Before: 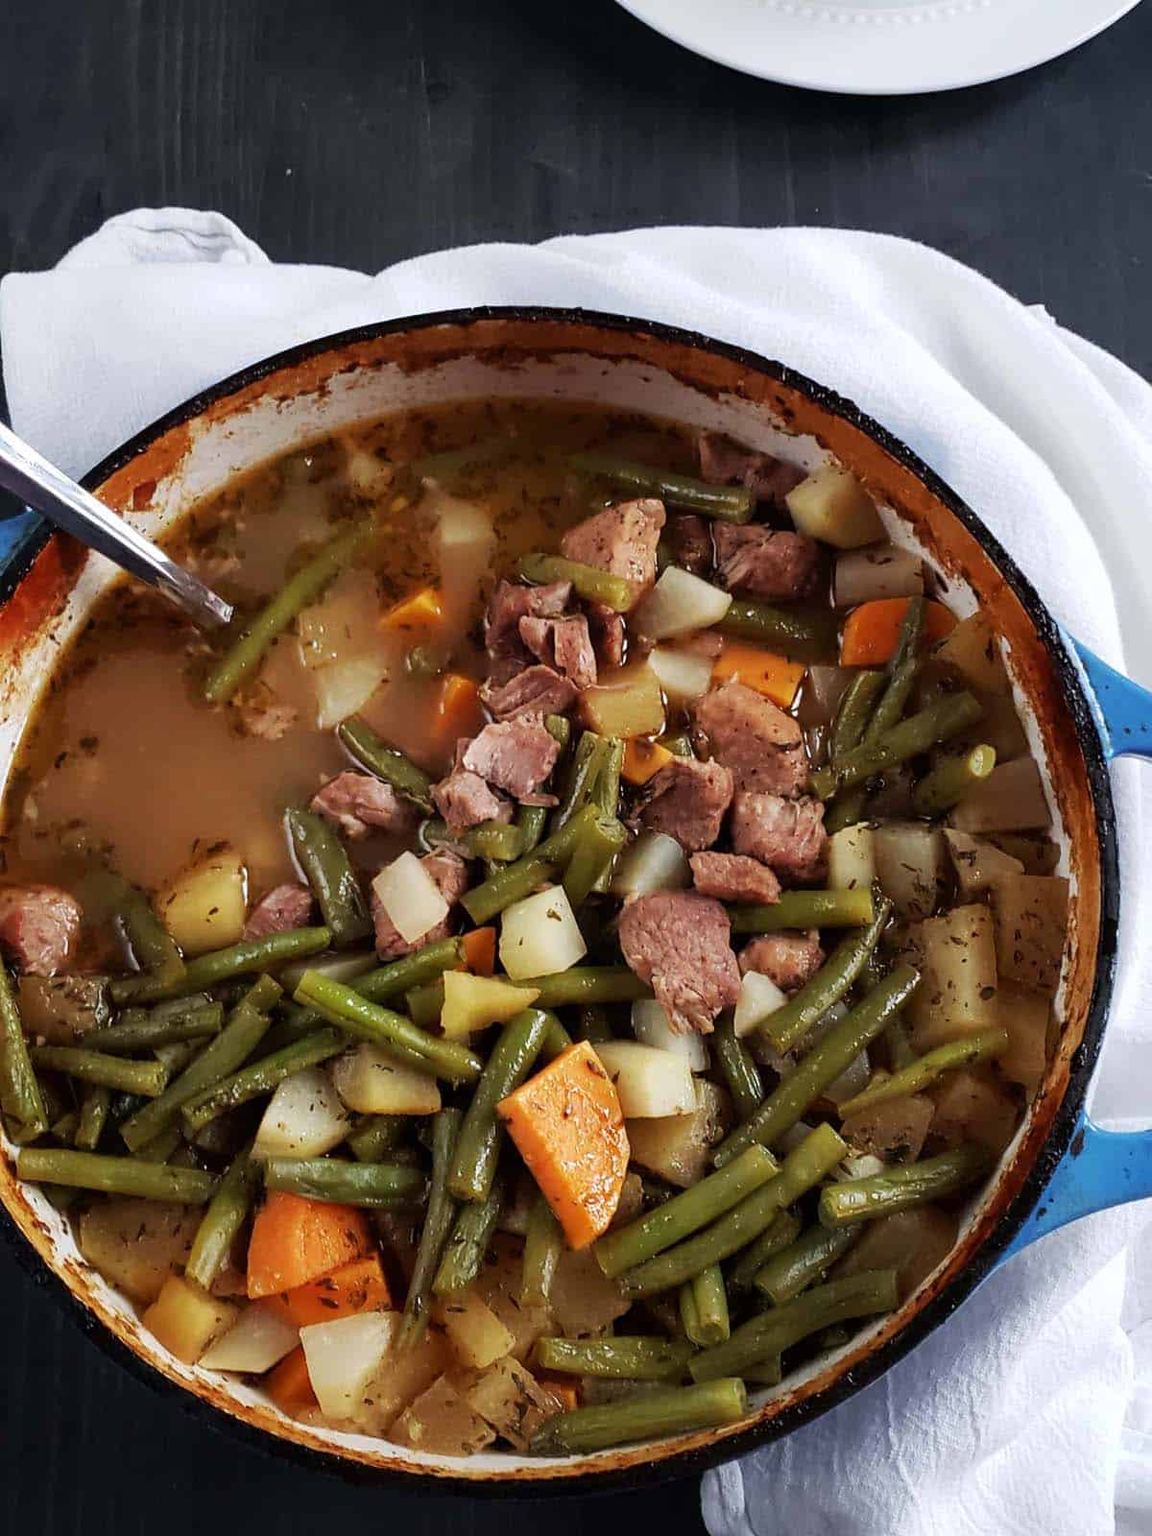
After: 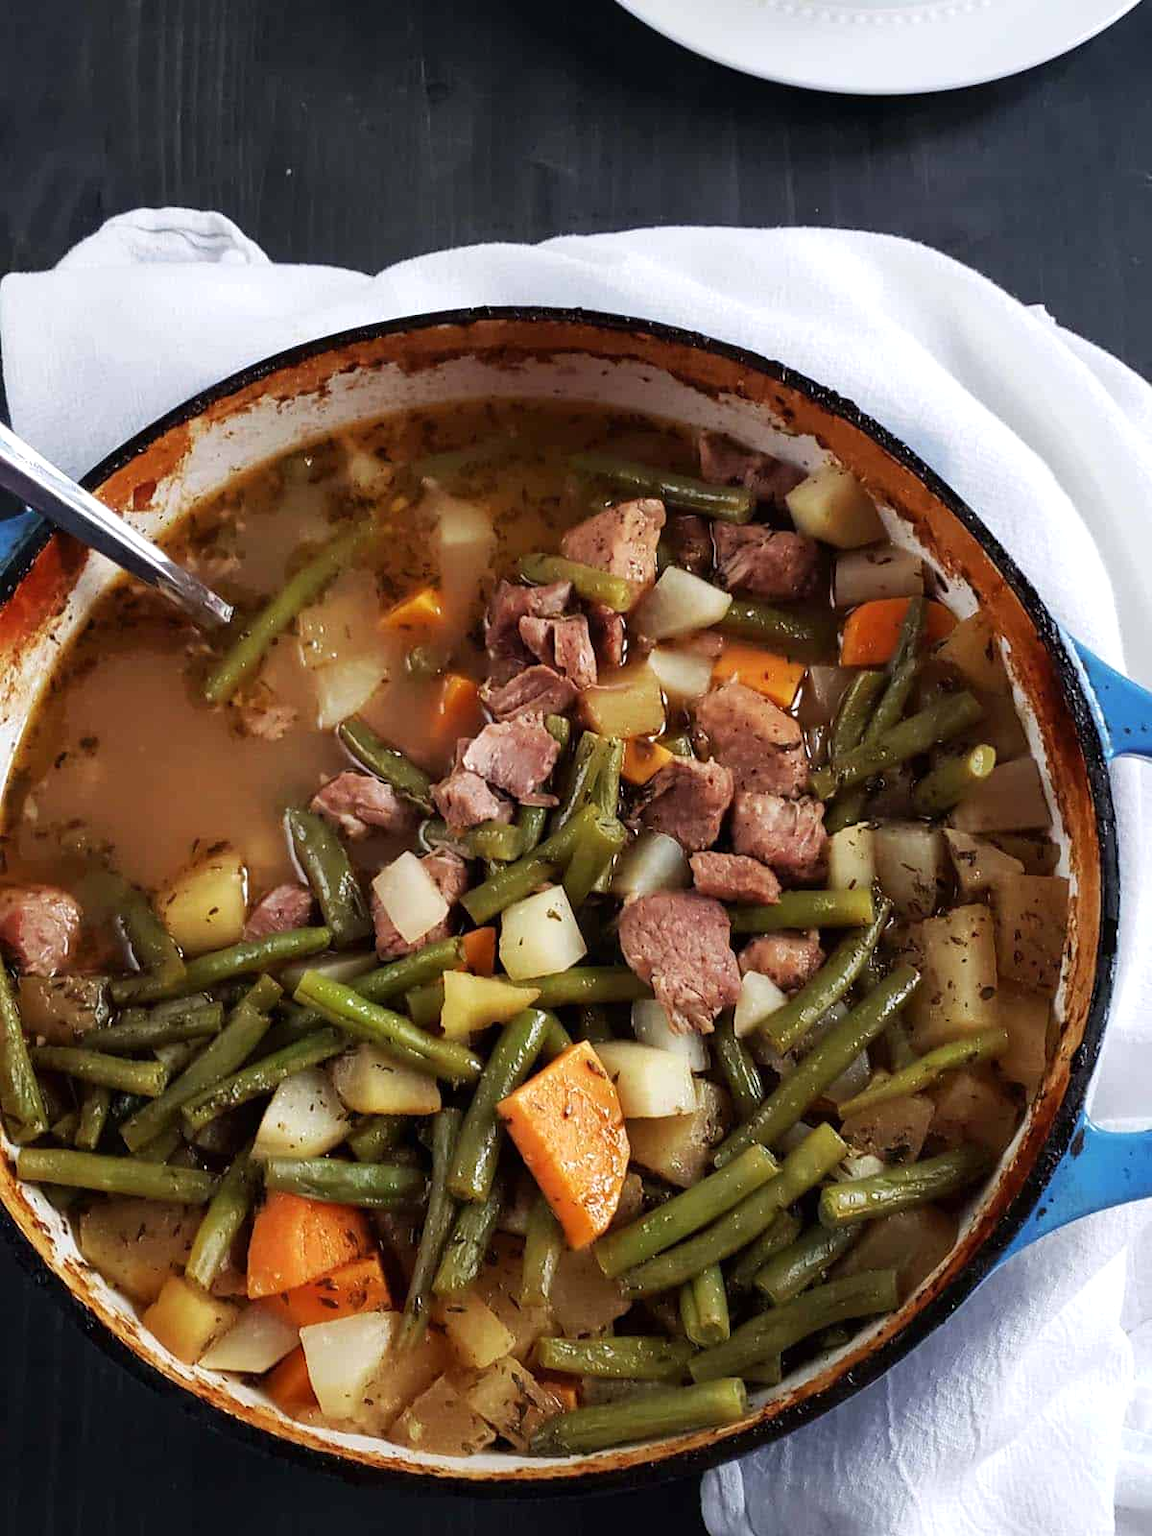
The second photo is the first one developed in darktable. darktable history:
exposure: exposure 0.125 EV, compensate exposure bias true, compensate highlight preservation false
